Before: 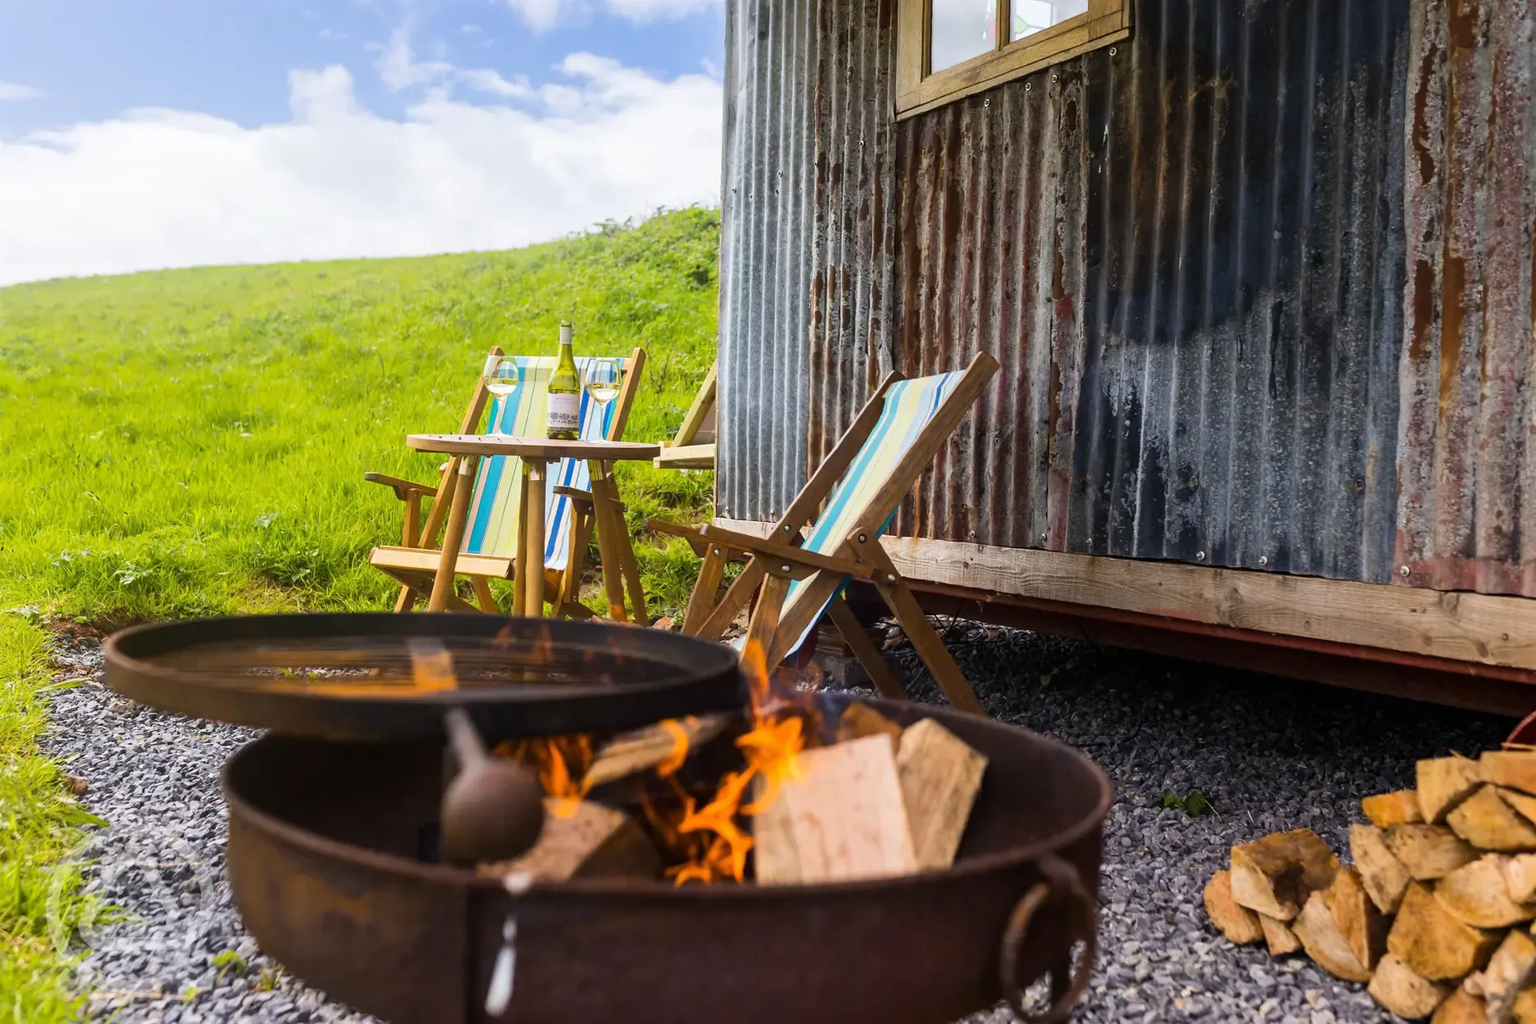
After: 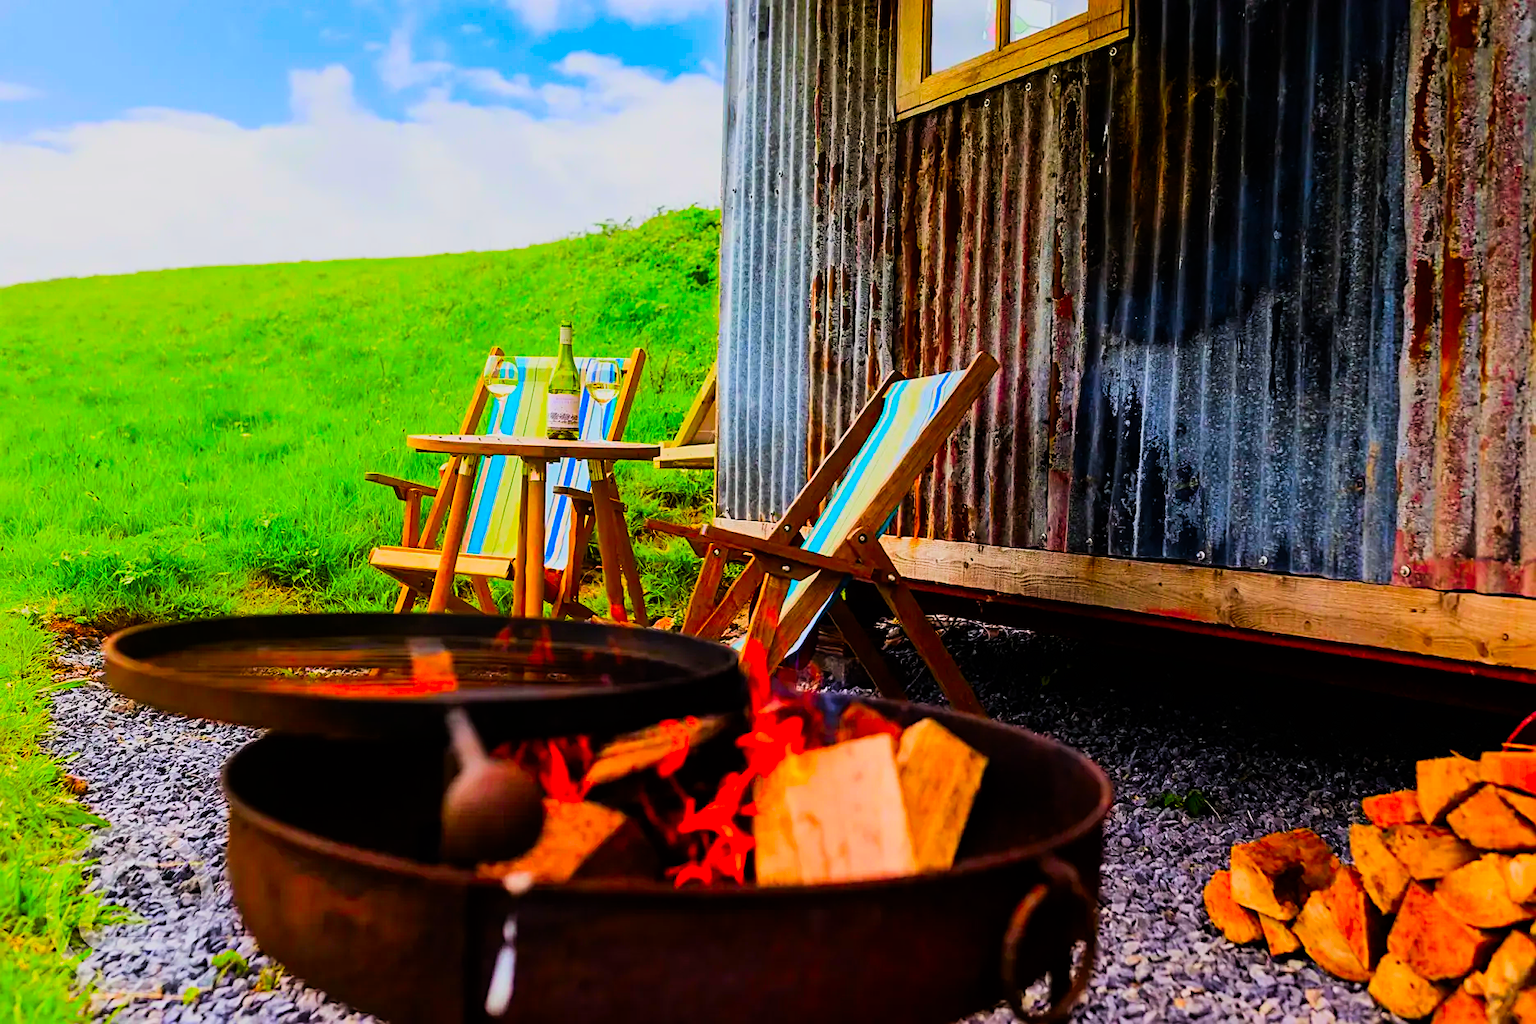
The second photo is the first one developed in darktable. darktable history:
sharpen: on, module defaults
filmic rgb: black relative exposure -7.49 EV, white relative exposure 5 EV, hardness 3.34, contrast 1.296
color correction: highlights b* 0.052, saturation 2.97
